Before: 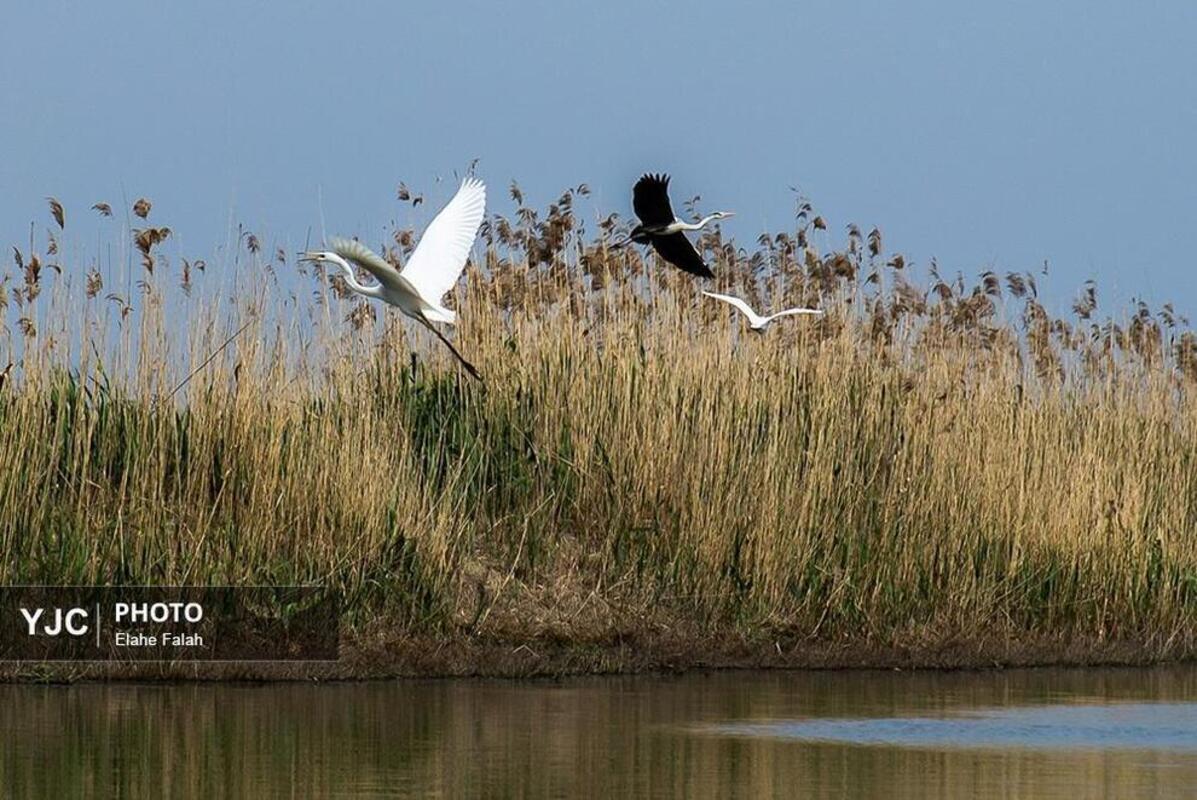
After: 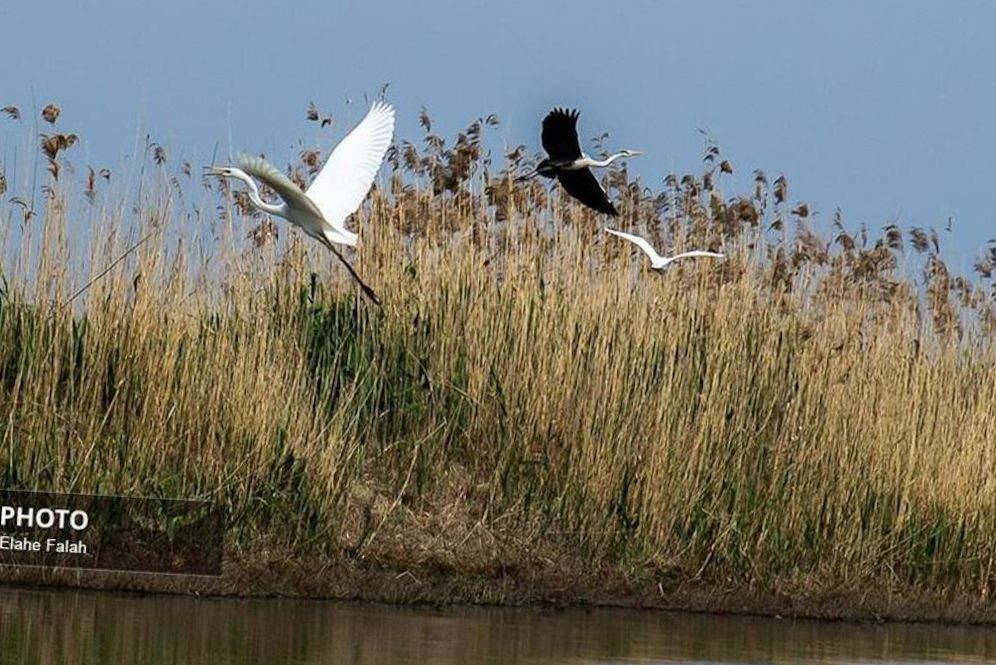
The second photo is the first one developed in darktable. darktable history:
shadows and highlights: radius 334.93, shadows 63.48, highlights 6.06, compress 87.7%, highlights color adjustment 39.73%, soften with gaussian
crop and rotate: angle -3.27°, left 5.211%, top 5.211%, right 4.607%, bottom 4.607%
